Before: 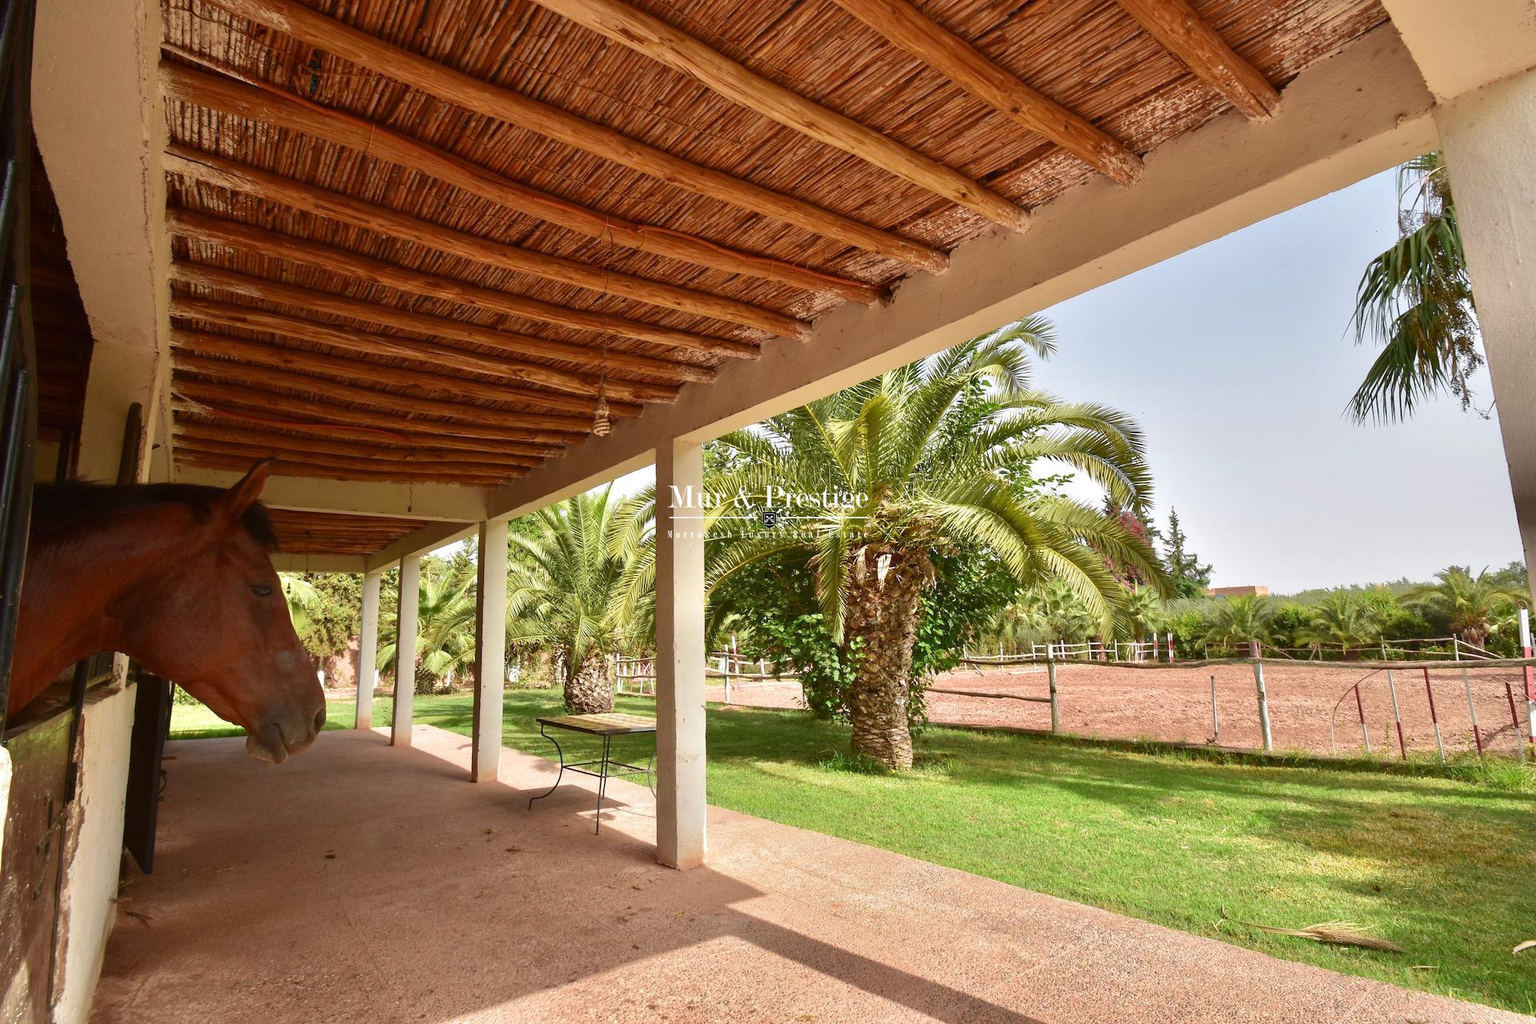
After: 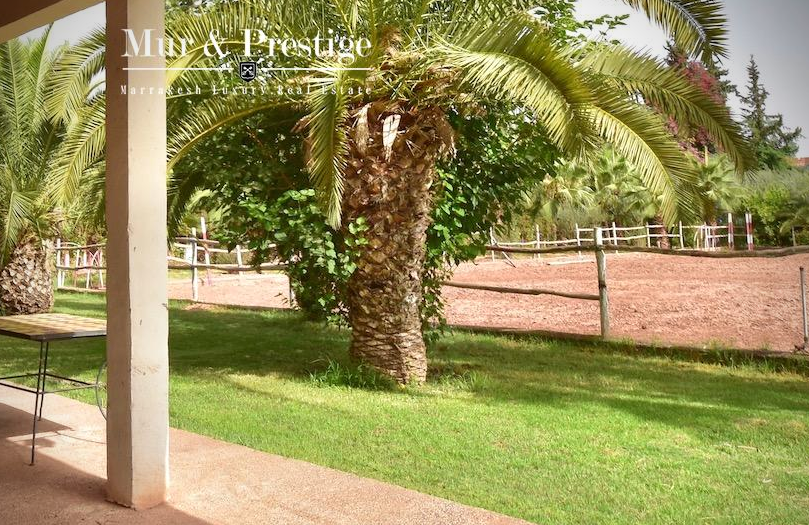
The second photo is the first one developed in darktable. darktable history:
crop: left 37.221%, top 45.169%, right 20.63%, bottom 13.777%
tone equalizer: on, module defaults
vignetting: brightness -0.629, saturation -0.007, center (-0.028, 0.239)
